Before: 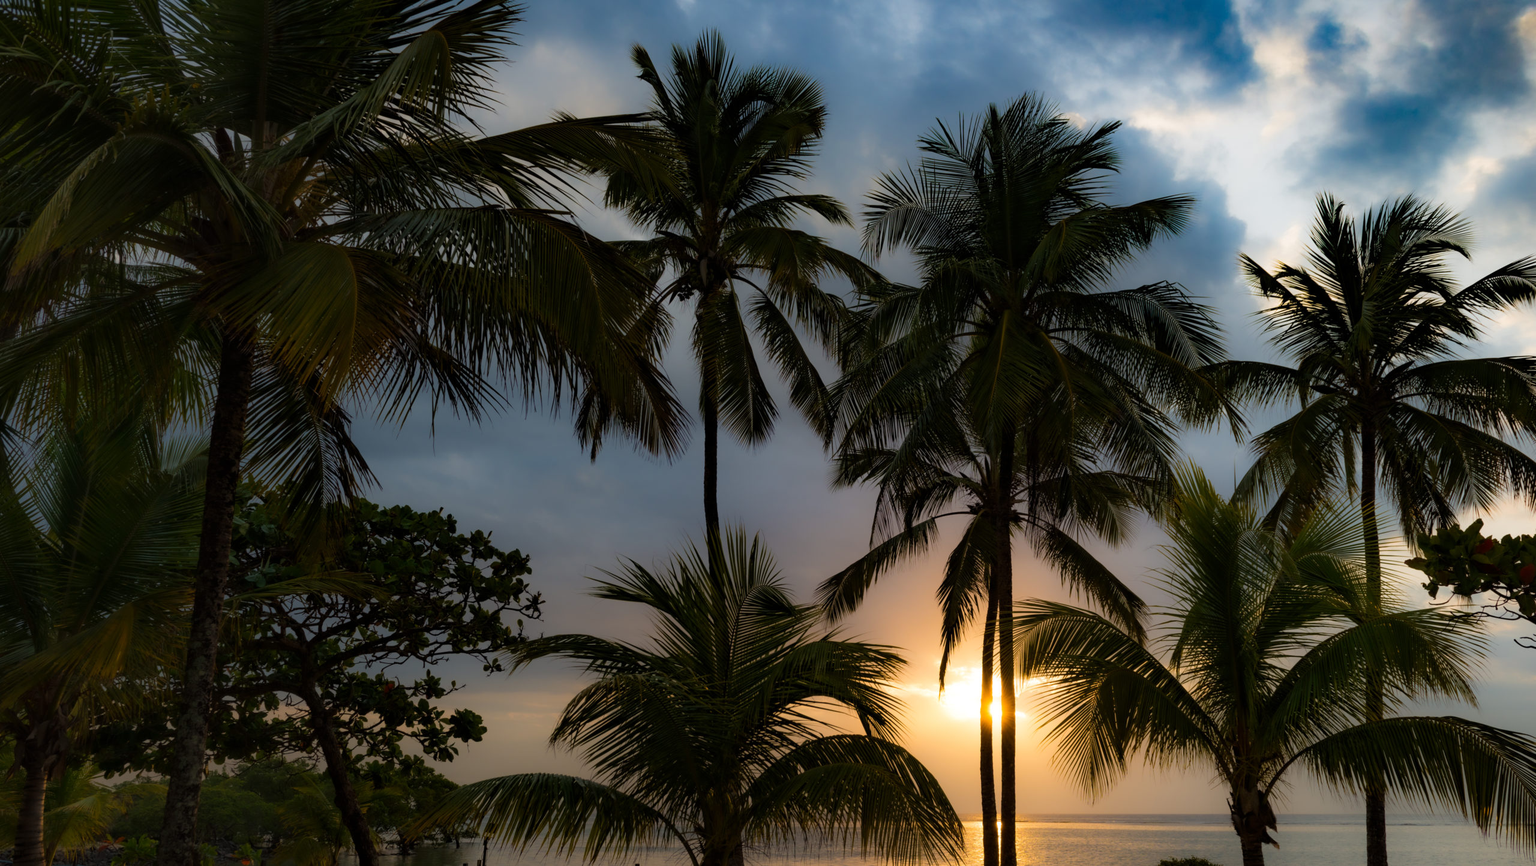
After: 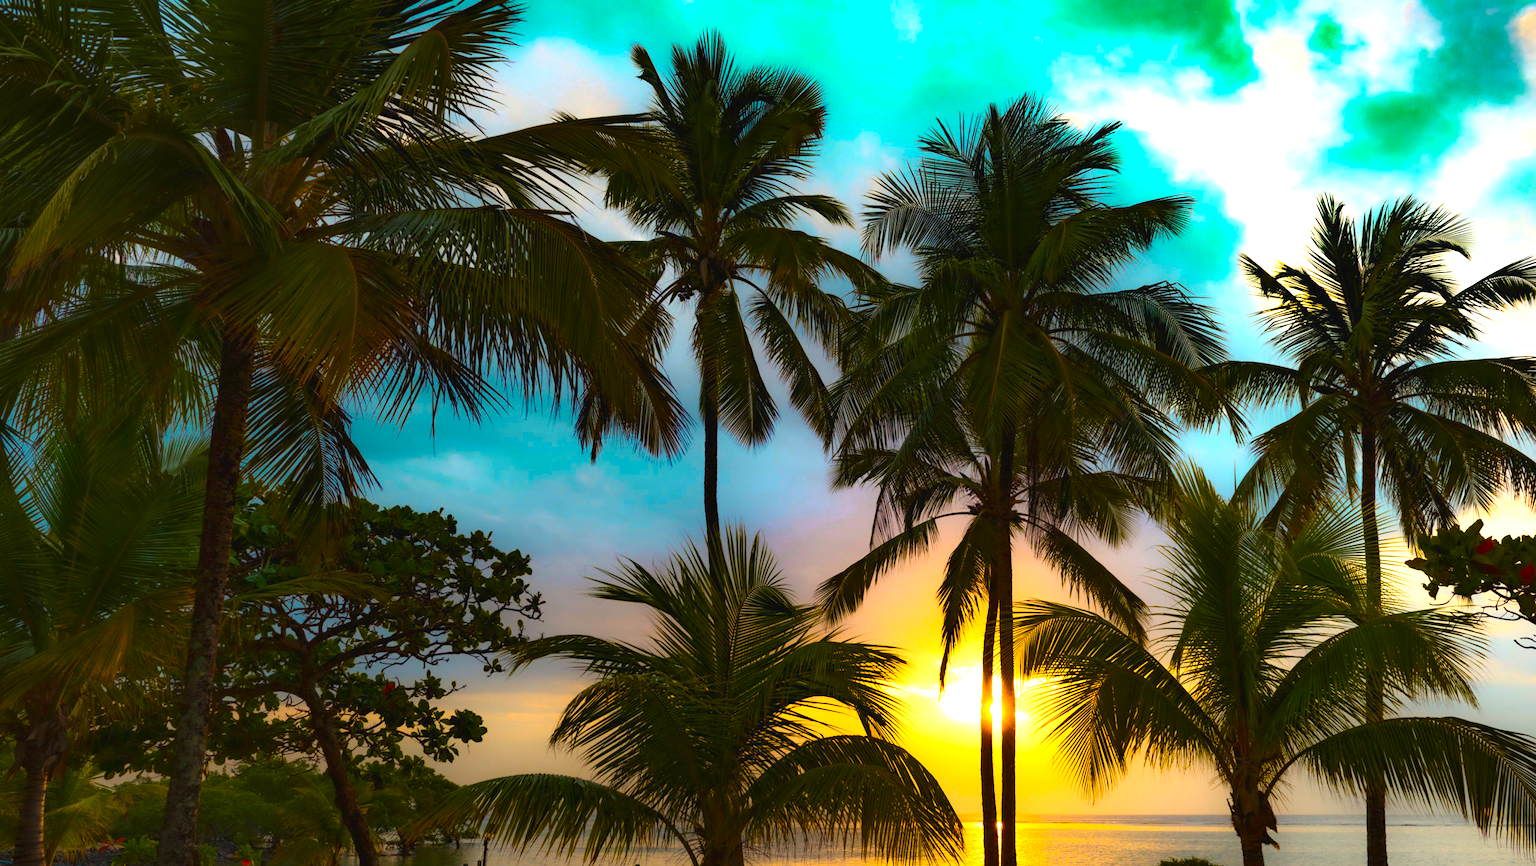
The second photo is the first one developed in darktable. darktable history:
exposure: black level correction -0.001, exposure 1.336 EV, compensate highlight preservation false
color zones: curves: ch0 [(0.254, 0.492) (0.724, 0.62)]; ch1 [(0.25, 0.528) (0.719, 0.796)]; ch2 [(0, 0.472) (0.25, 0.5) (0.73, 0.184)]
vignetting: fall-off start 97.41%, fall-off radius 100.94%, brightness -0.263, width/height ratio 1.366
color correction: highlights b* 0.05, saturation 1.36
tone equalizer: -8 EV 0.242 EV, -7 EV 0.421 EV, -6 EV 0.415 EV, -5 EV 0.261 EV, -3 EV -0.263 EV, -2 EV -0.429 EV, -1 EV -0.435 EV, +0 EV -0.273 EV
contrast brightness saturation: contrast 0.158, saturation 0.311
